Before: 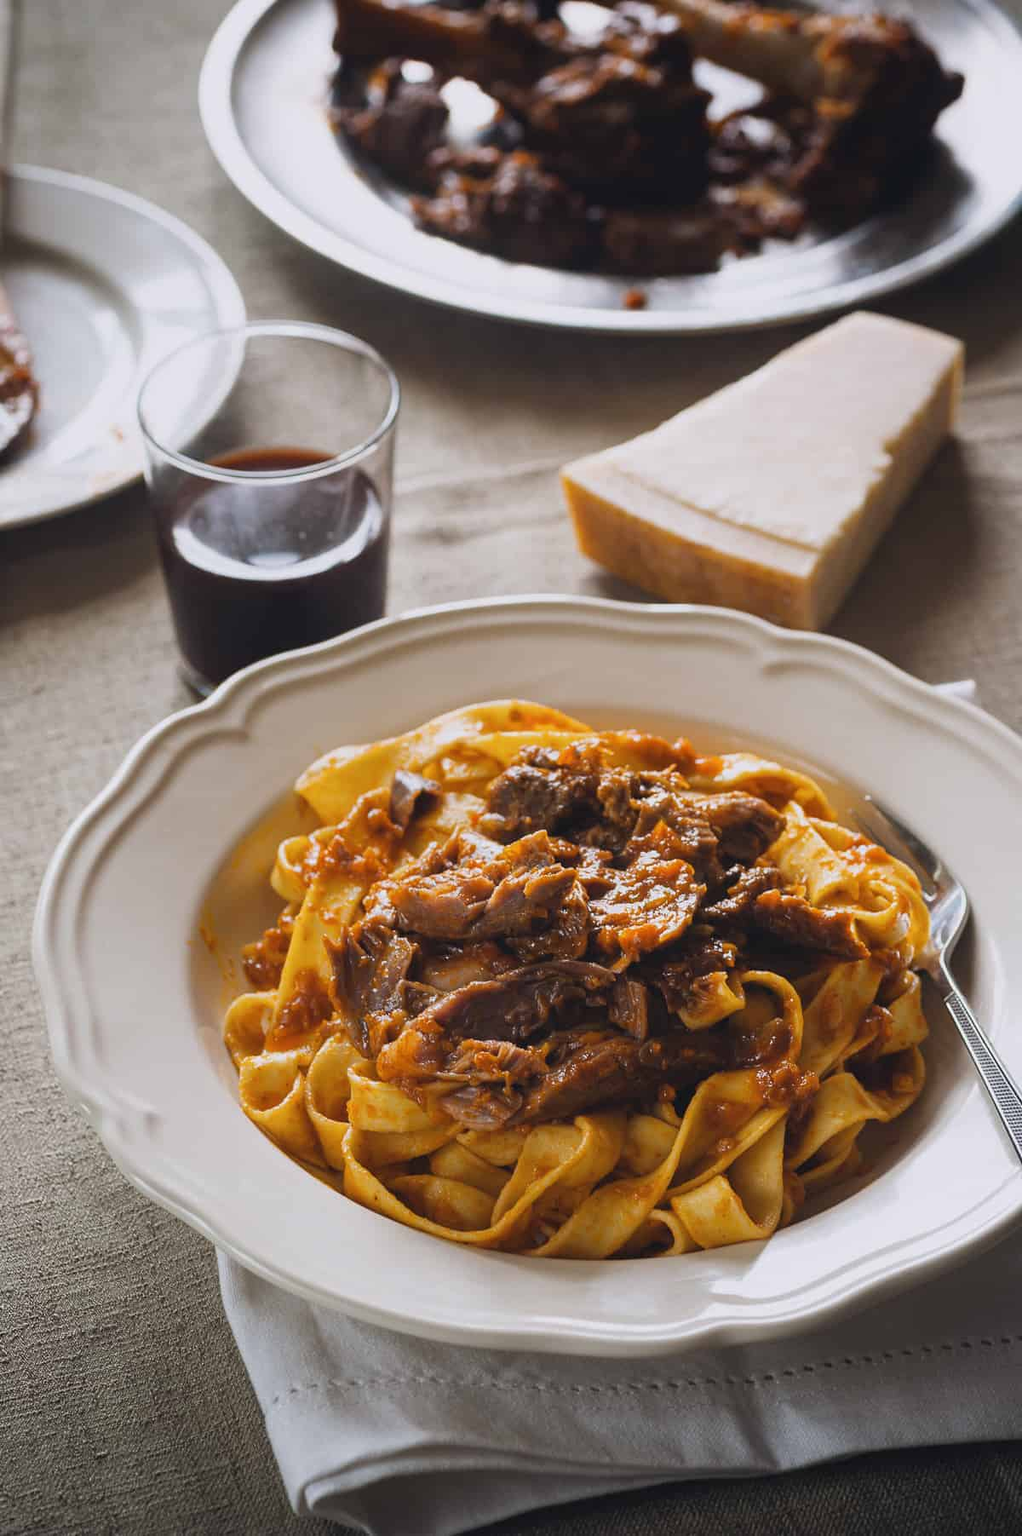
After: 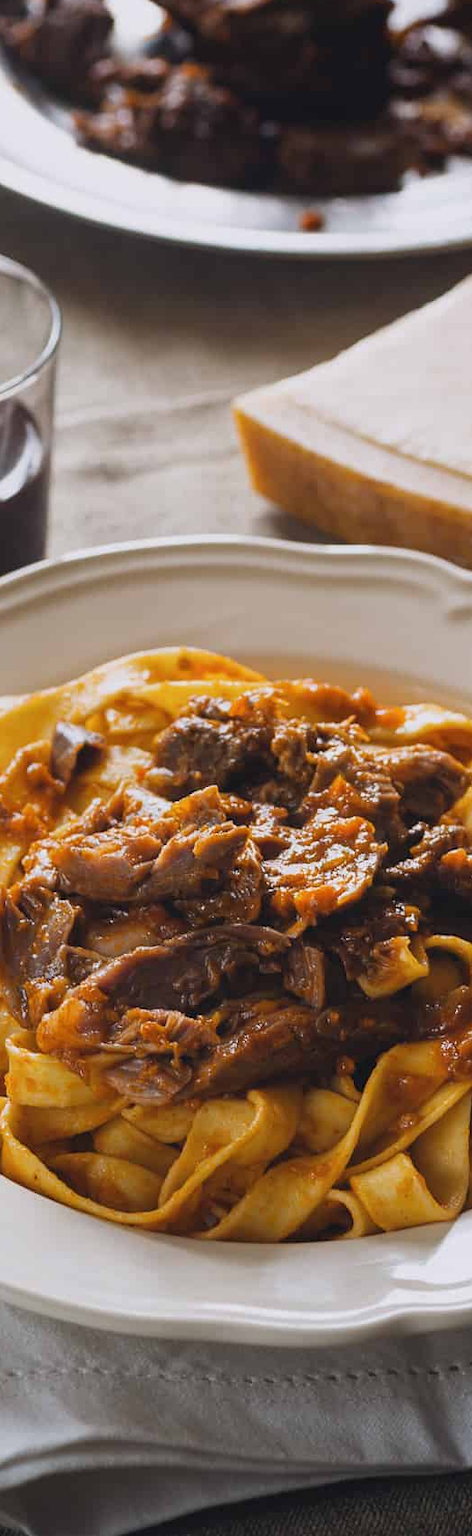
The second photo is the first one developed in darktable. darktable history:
crop: left 33.559%, top 6.003%, right 22.947%
